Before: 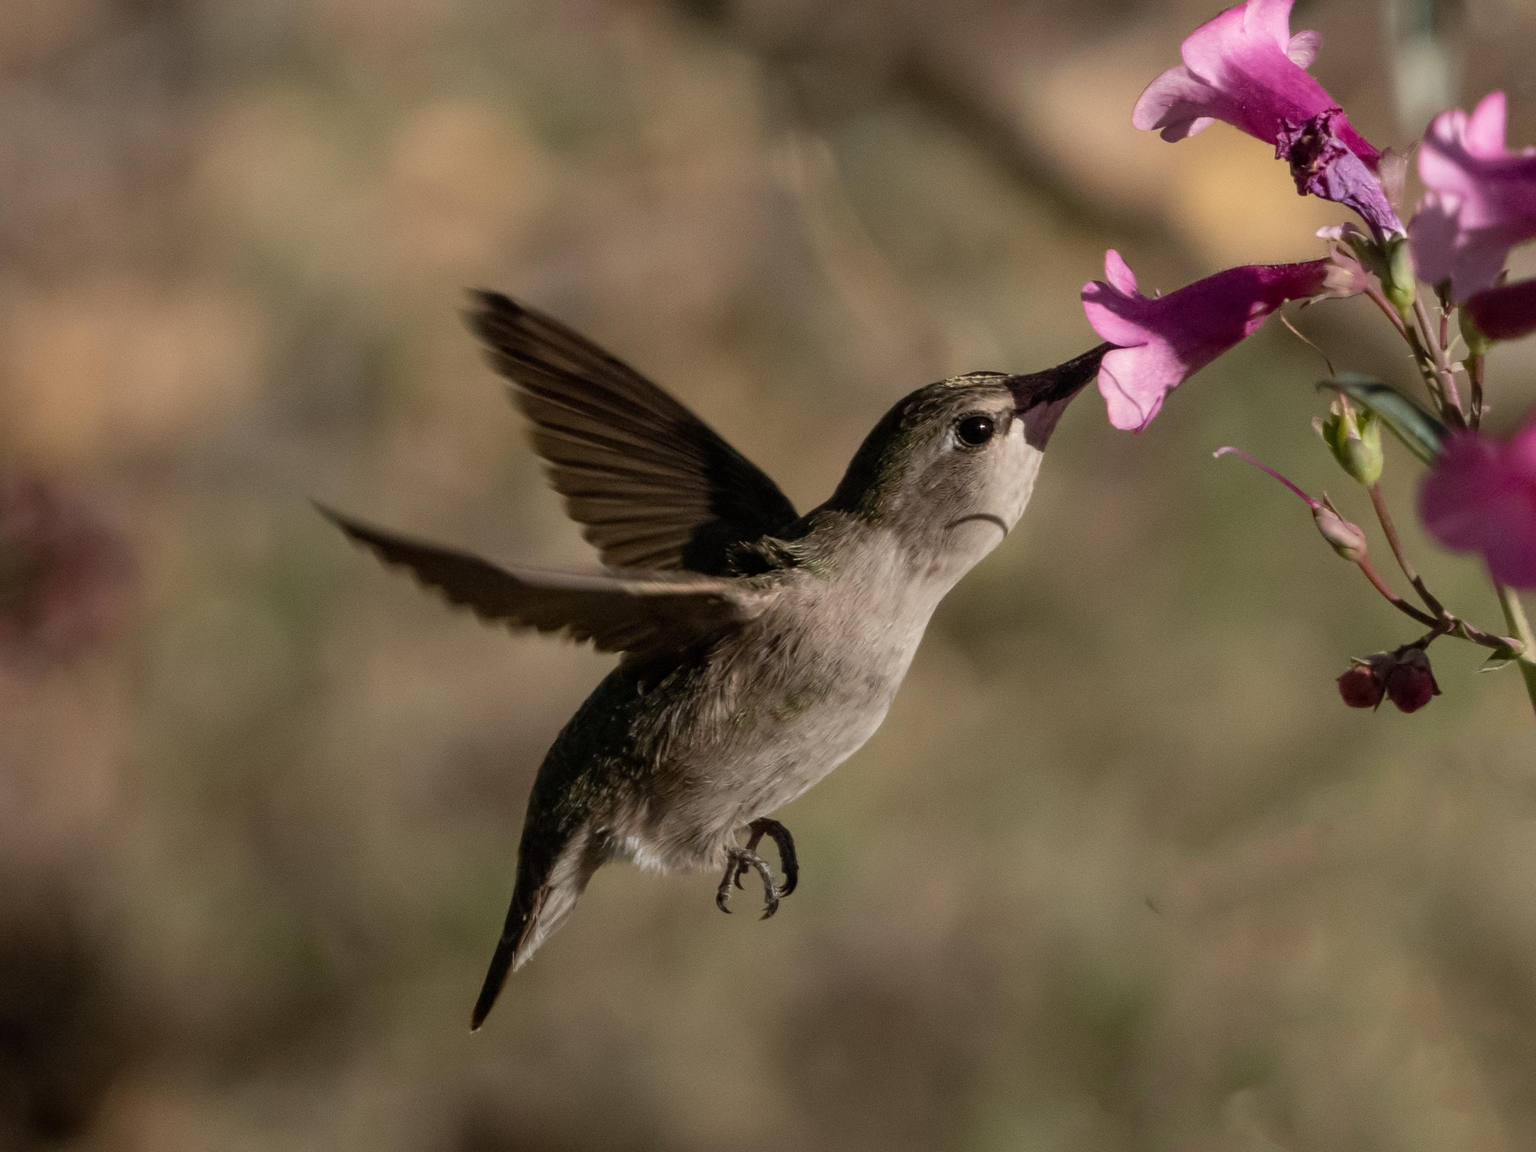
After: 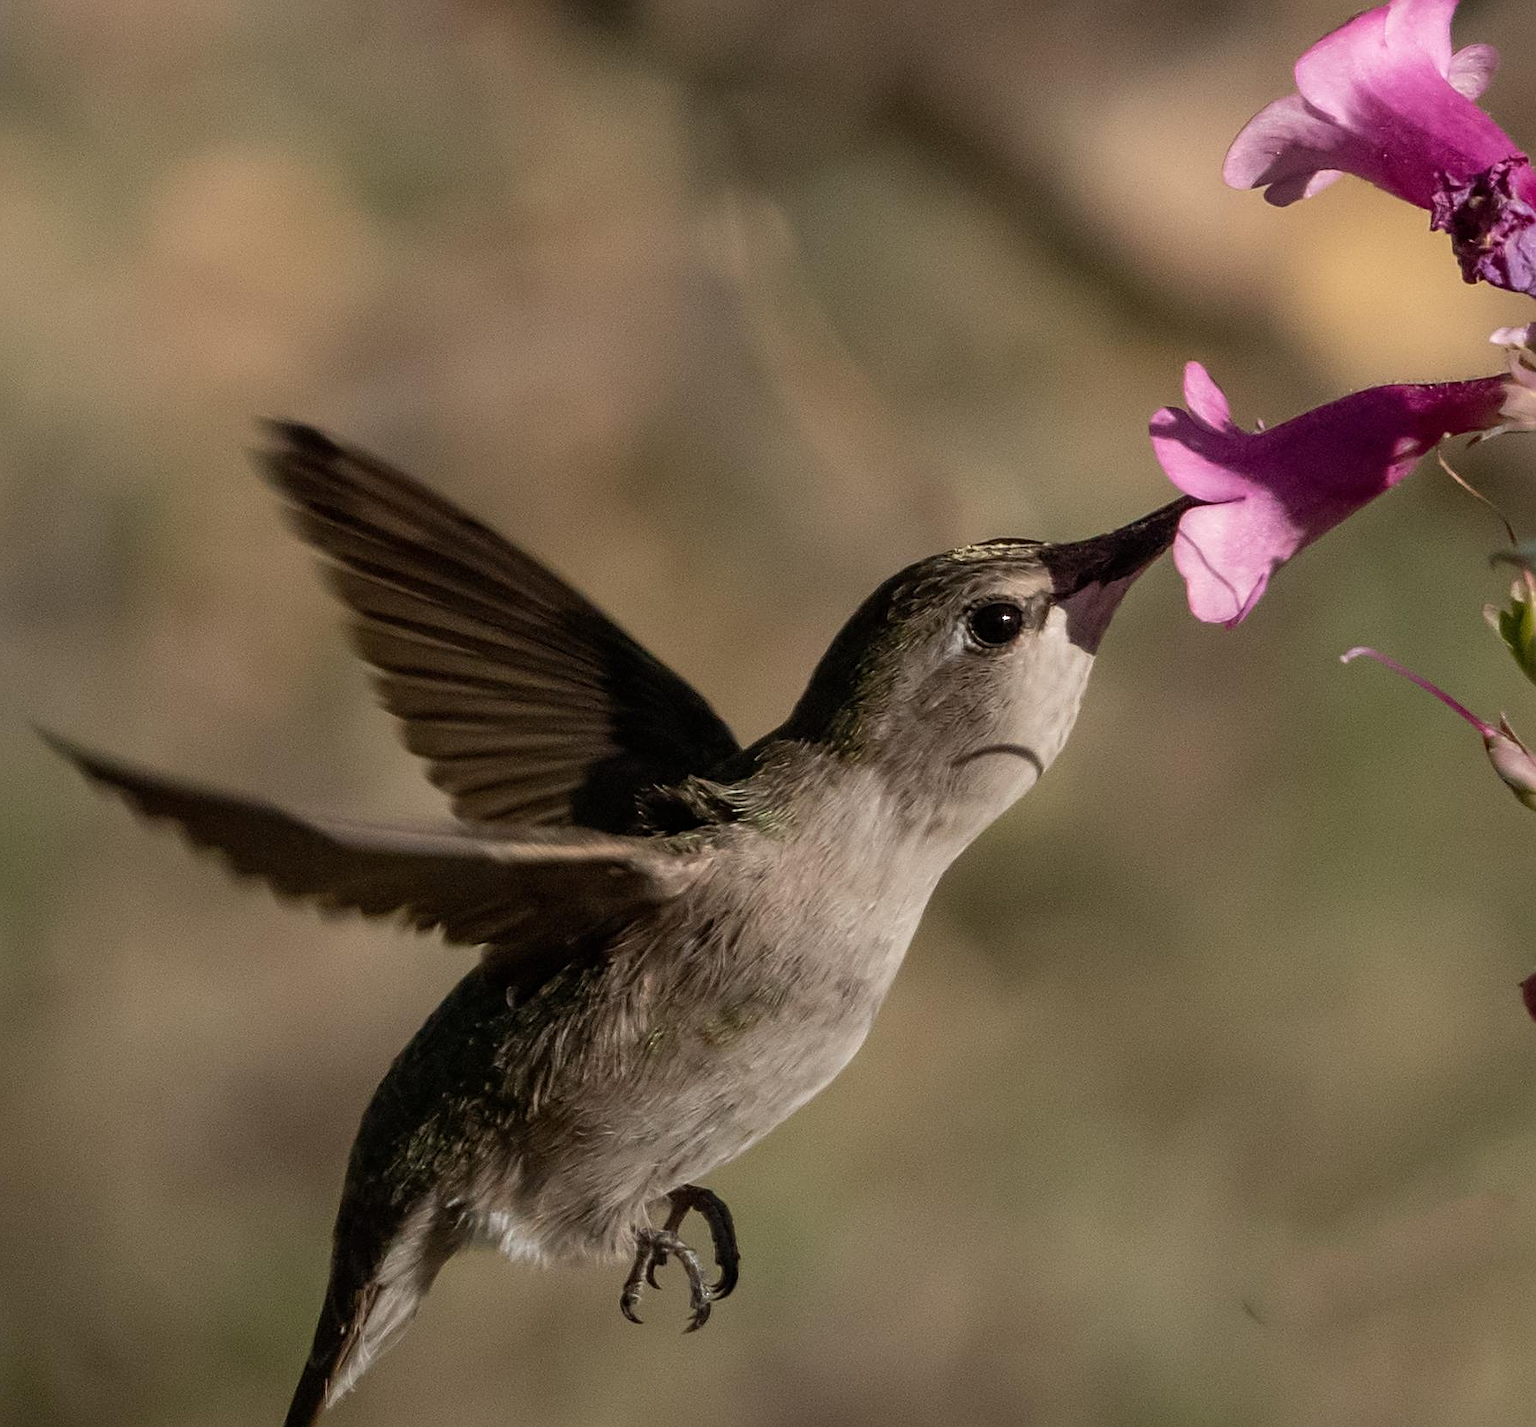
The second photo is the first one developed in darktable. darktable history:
crop: left 18.77%, right 12.199%, bottom 14.434%
sharpen: on, module defaults
